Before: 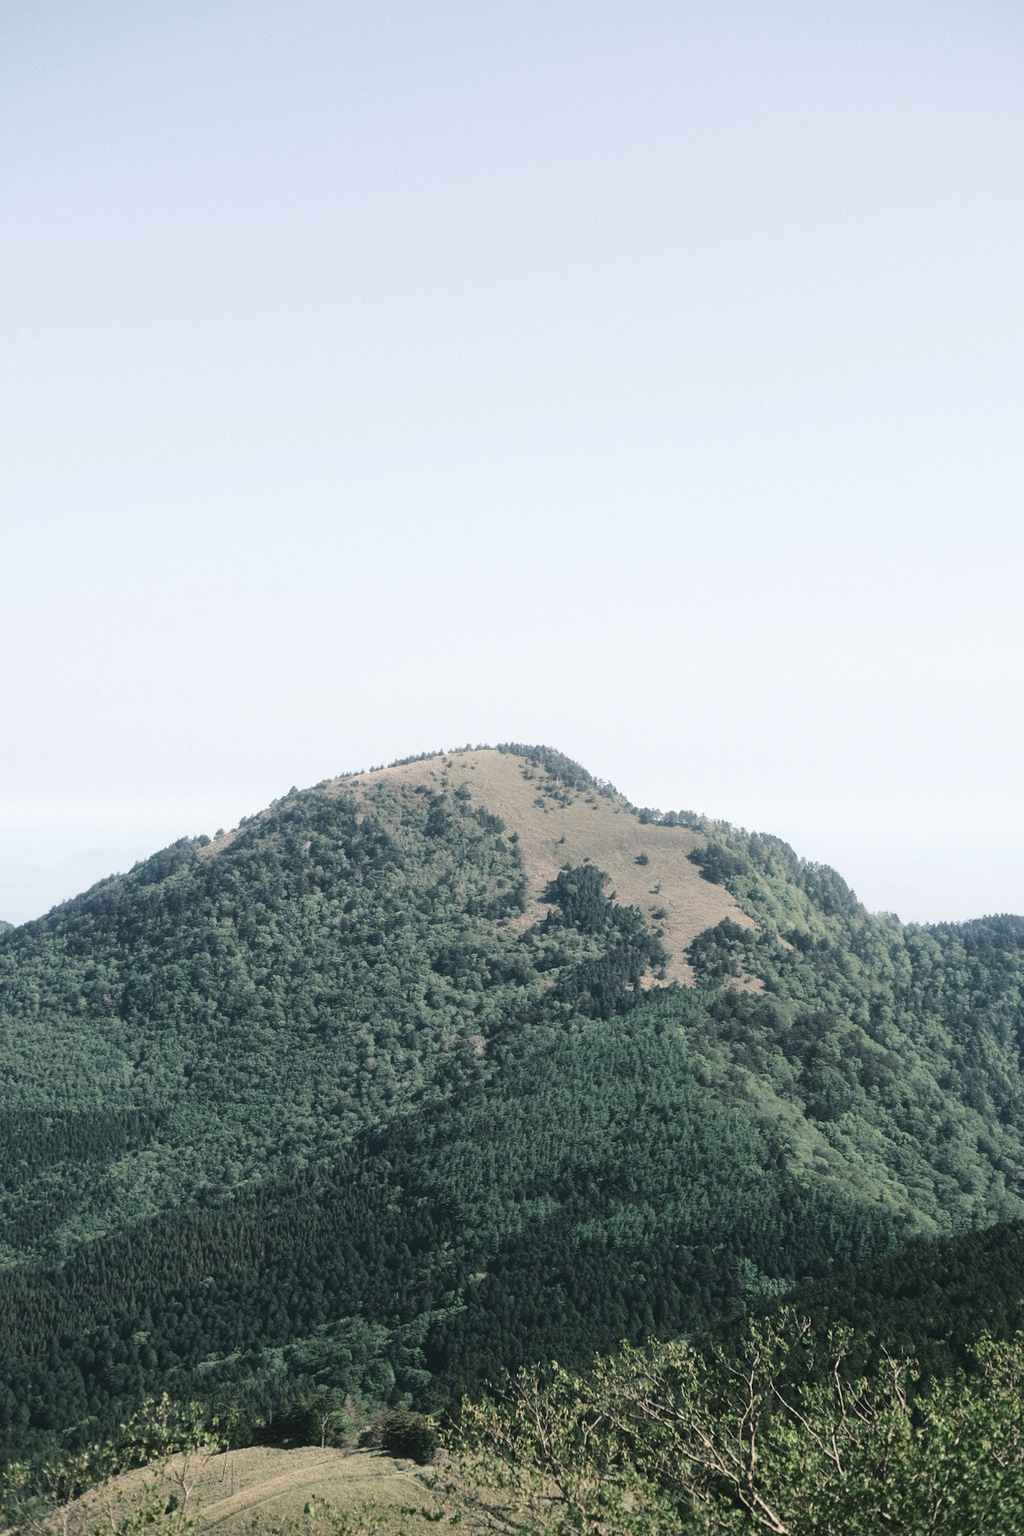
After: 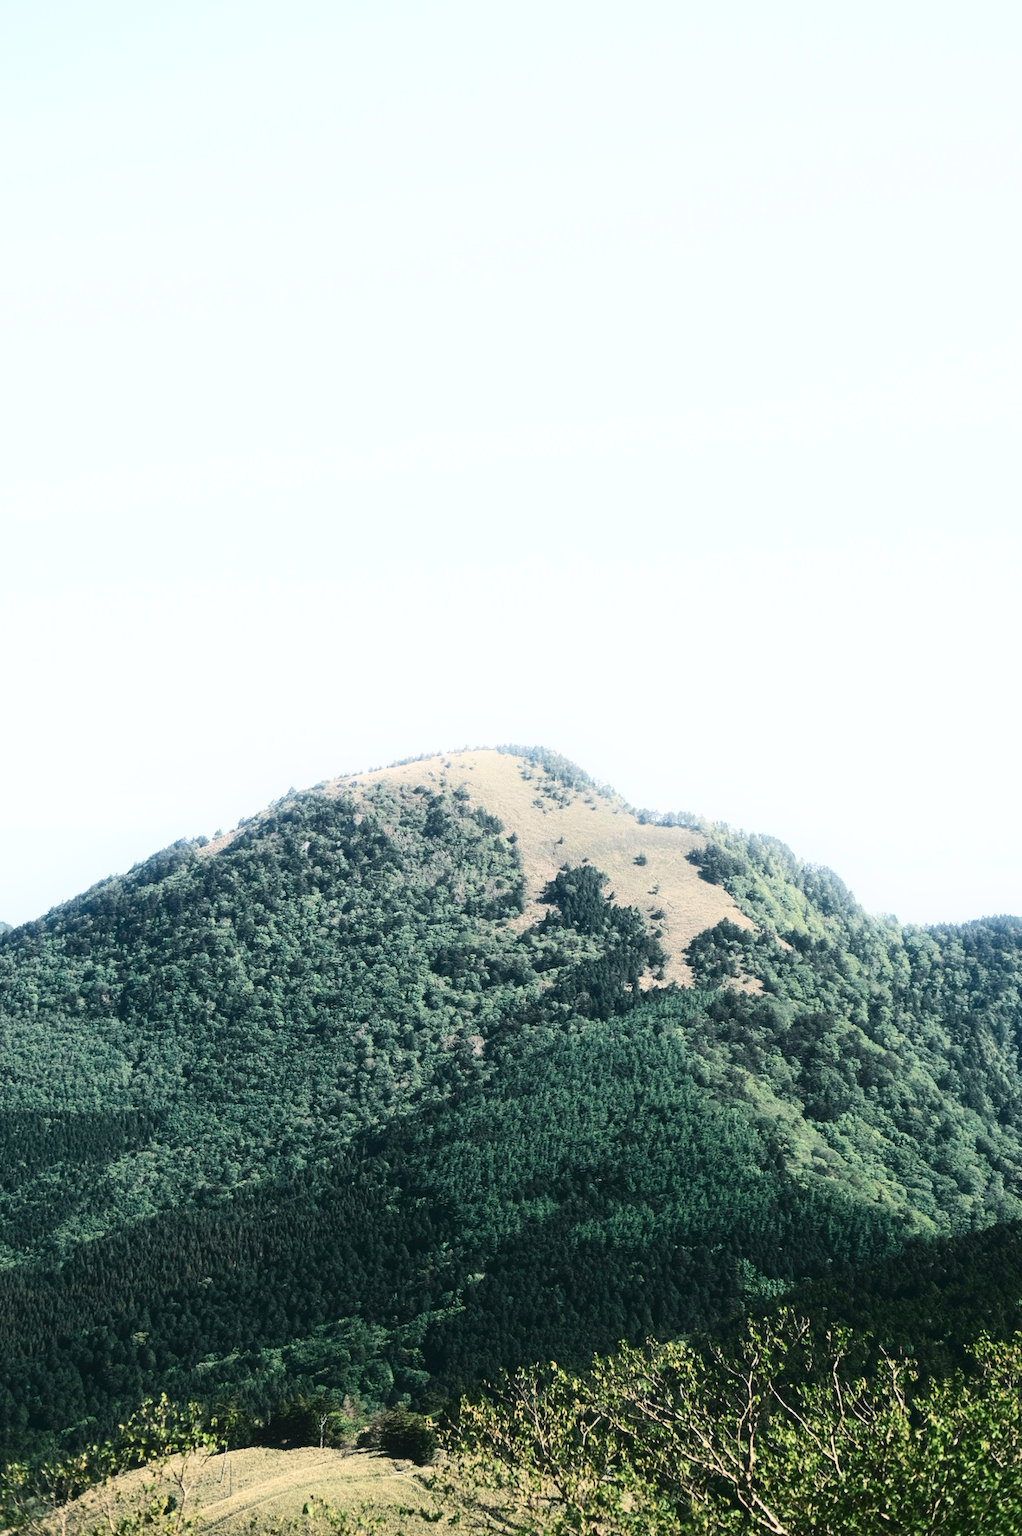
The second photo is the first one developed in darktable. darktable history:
exposure: black level correction -0.003, exposure 0.03 EV, compensate highlight preservation false
tone curve: curves: ch0 [(0, 0) (0.187, 0.12) (0.384, 0.363) (0.577, 0.681) (0.735, 0.881) (0.864, 0.959) (1, 0.987)]; ch1 [(0, 0) (0.402, 0.36) (0.476, 0.466) (0.501, 0.501) (0.518, 0.514) (0.564, 0.614) (0.614, 0.664) (0.741, 0.829) (1, 1)]; ch2 [(0, 0) (0.429, 0.387) (0.483, 0.481) (0.503, 0.501) (0.522, 0.531) (0.564, 0.605) (0.615, 0.697) (0.702, 0.774) (1, 0.895)], color space Lab, independent channels, preserve colors none
crop and rotate: left 0.191%, bottom 0.009%
shadows and highlights: shadows -24.62, highlights 48.51, soften with gaussian
